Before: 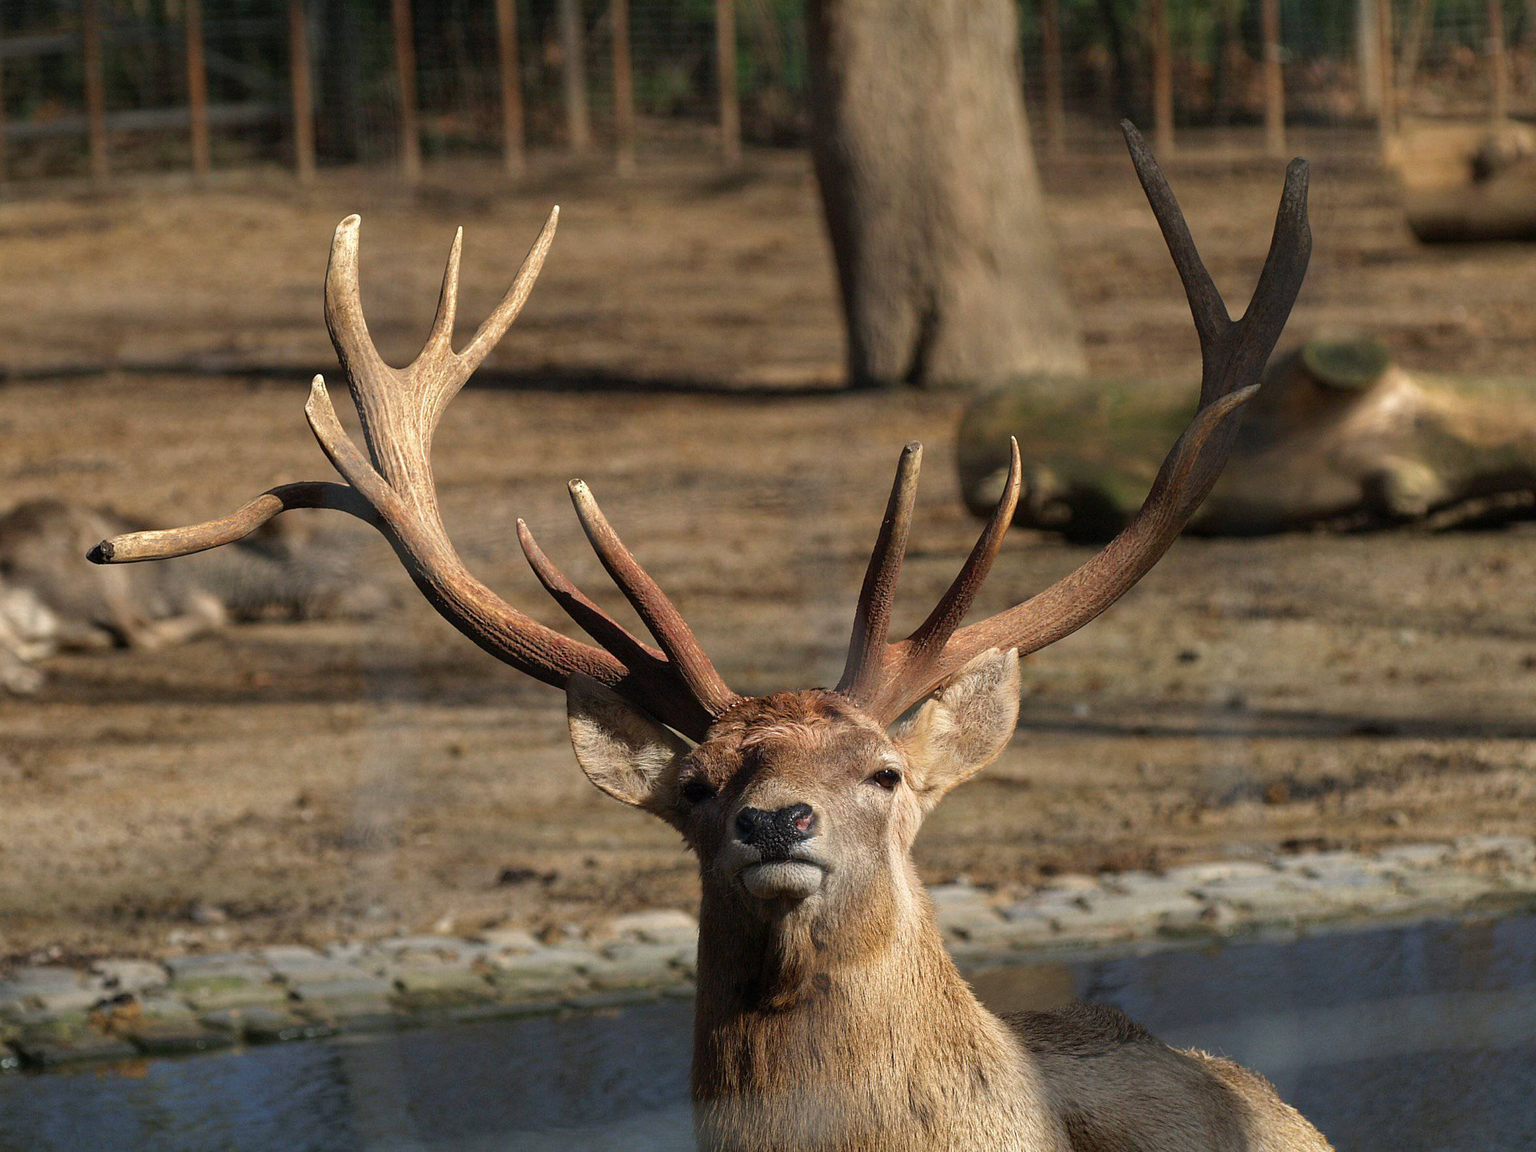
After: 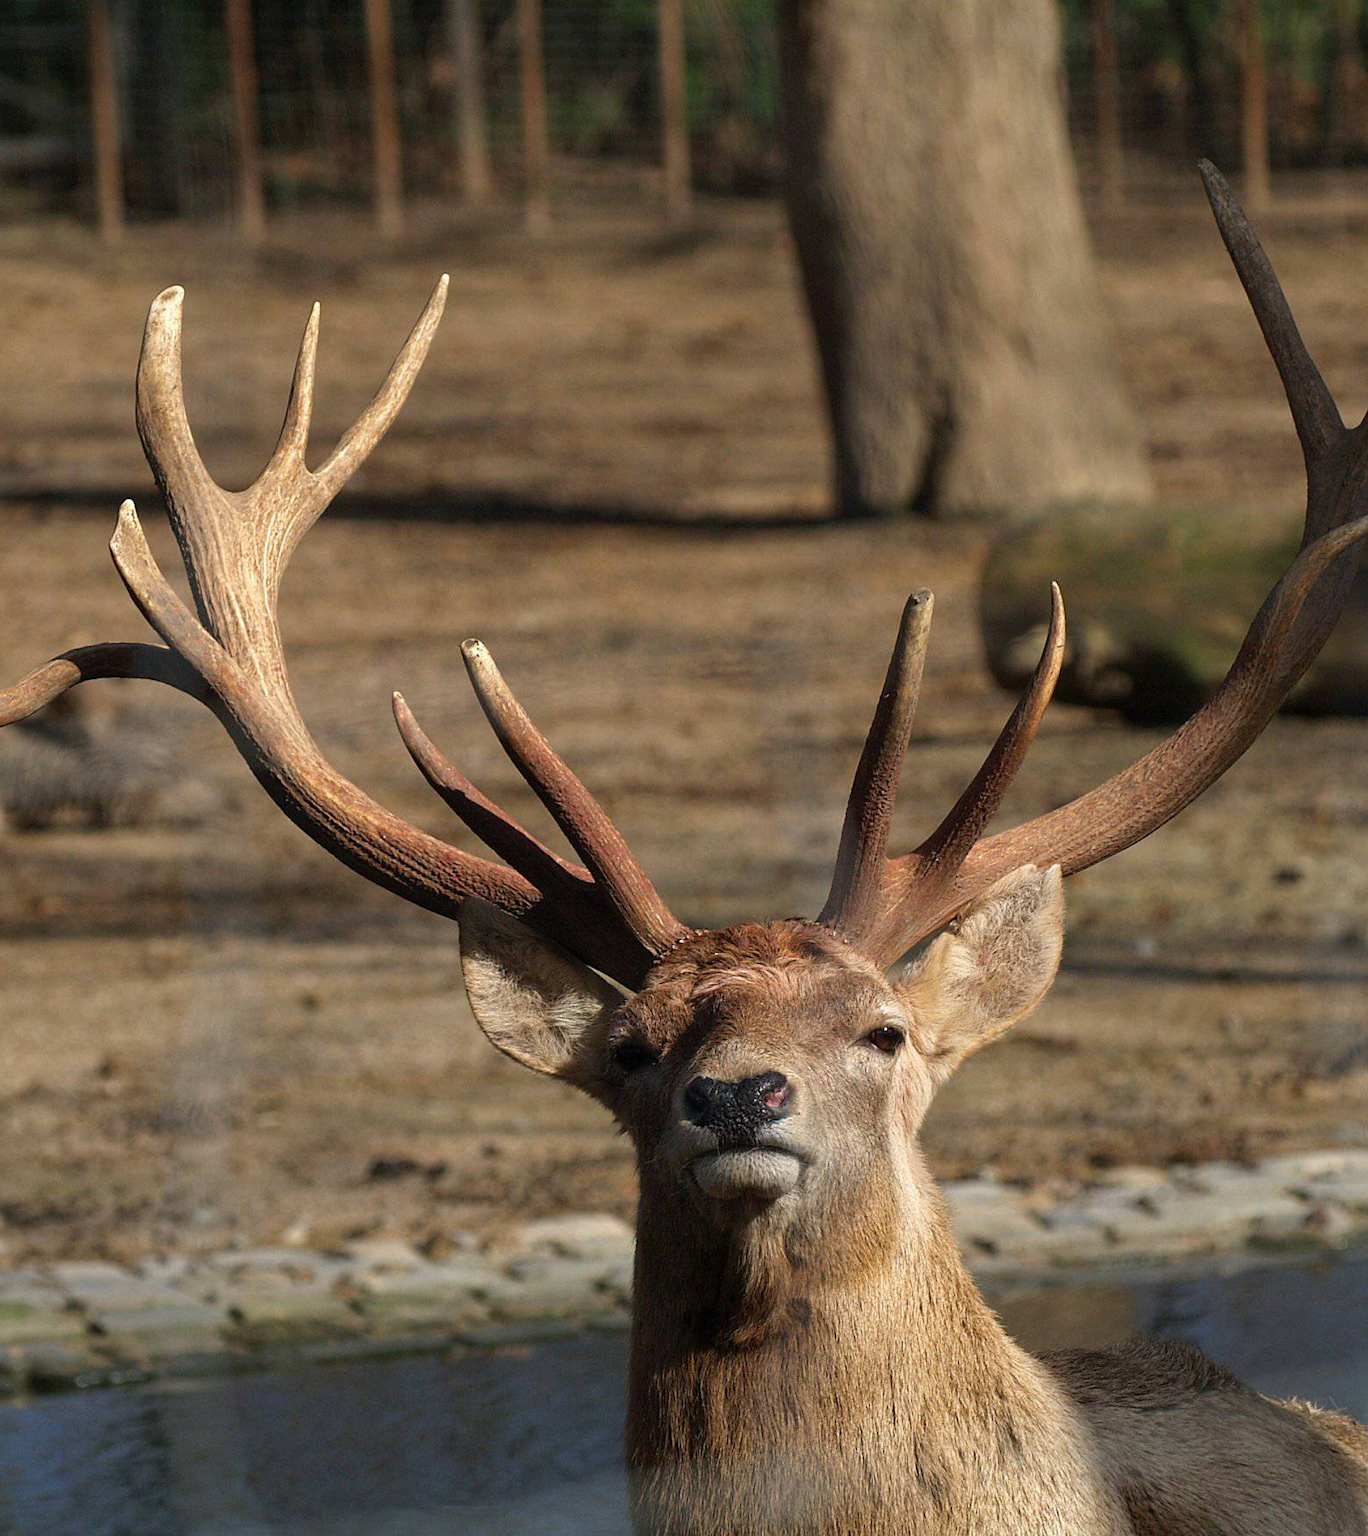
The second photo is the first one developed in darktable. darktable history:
crop and rotate: left 14.504%, right 18.7%
